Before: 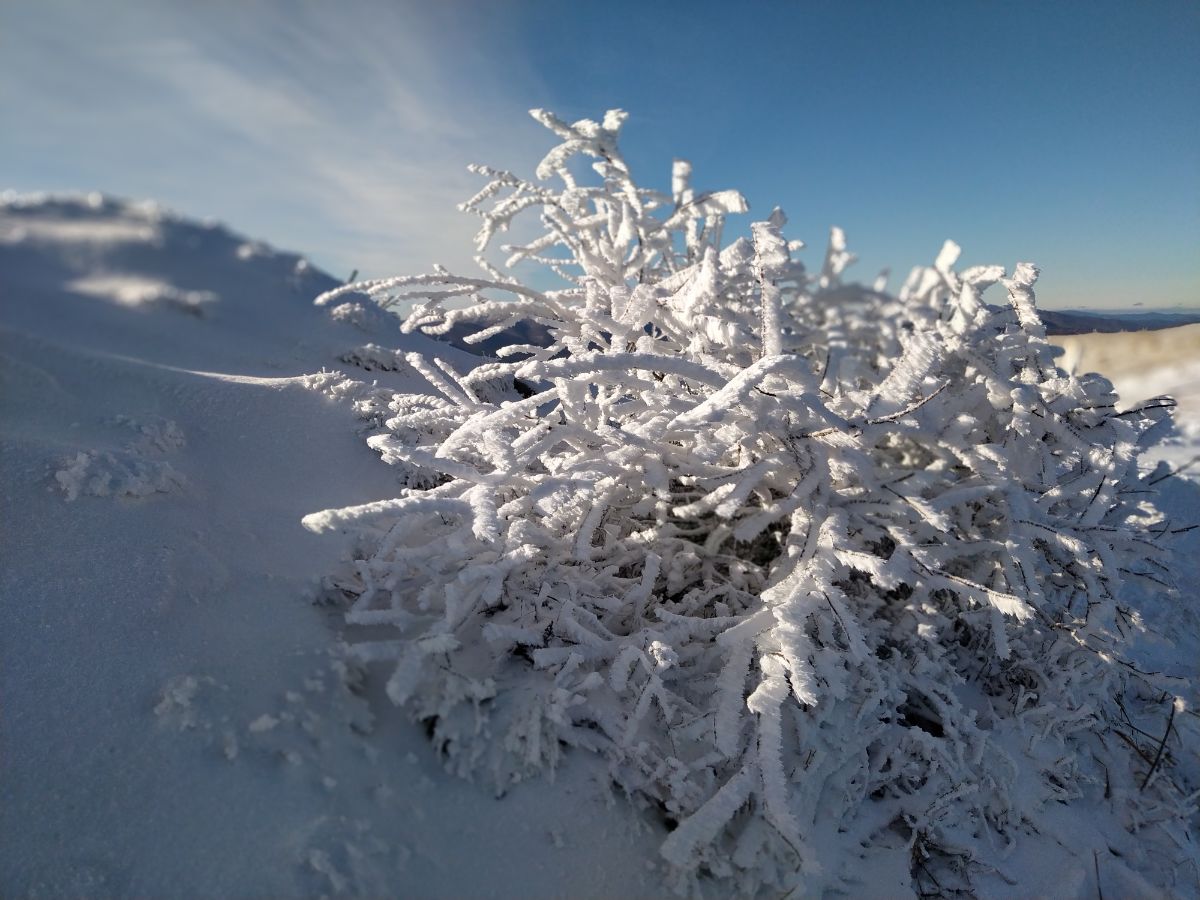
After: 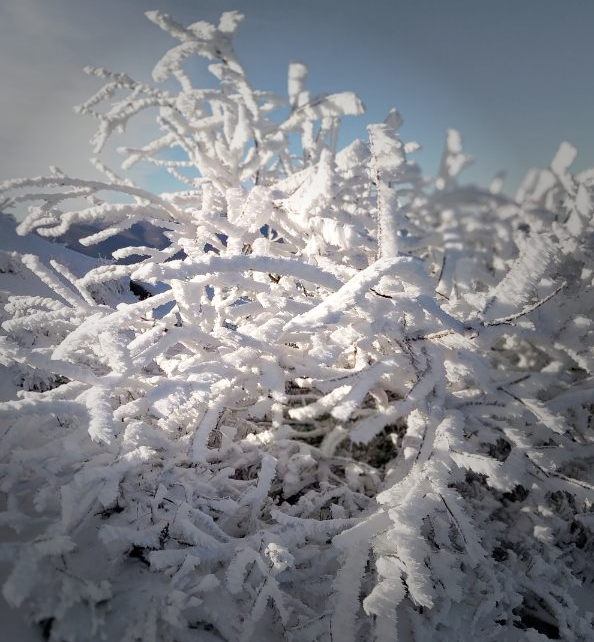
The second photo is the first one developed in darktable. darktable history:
crop: left 32.075%, top 10.976%, right 18.355%, bottom 17.596%
vignetting: fall-off start 33.76%, fall-off radius 64.94%, brightness -0.575, center (-0.12, -0.002), width/height ratio 0.959
tone curve: curves: ch0 [(0, 0) (0.003, 0.013) (0.011, 0.017) (0.025, 0.035) (0.044, 0.093) (0.069, 0.146) (0.1, 0.179) (0.136, 0.243) (0.177, 0.294) (0.224, 0.332) (0.277, 0.412) (0.335, 0.454) (0.399, 0.531) (0.468, 0.611) (0.543, 0.669) (0.623, 0.738) (0.709, 0.823) (0.801, 0.881) (0.898, 0.951) (1, 1)], preserve colors none
velvia: on, module defaults
